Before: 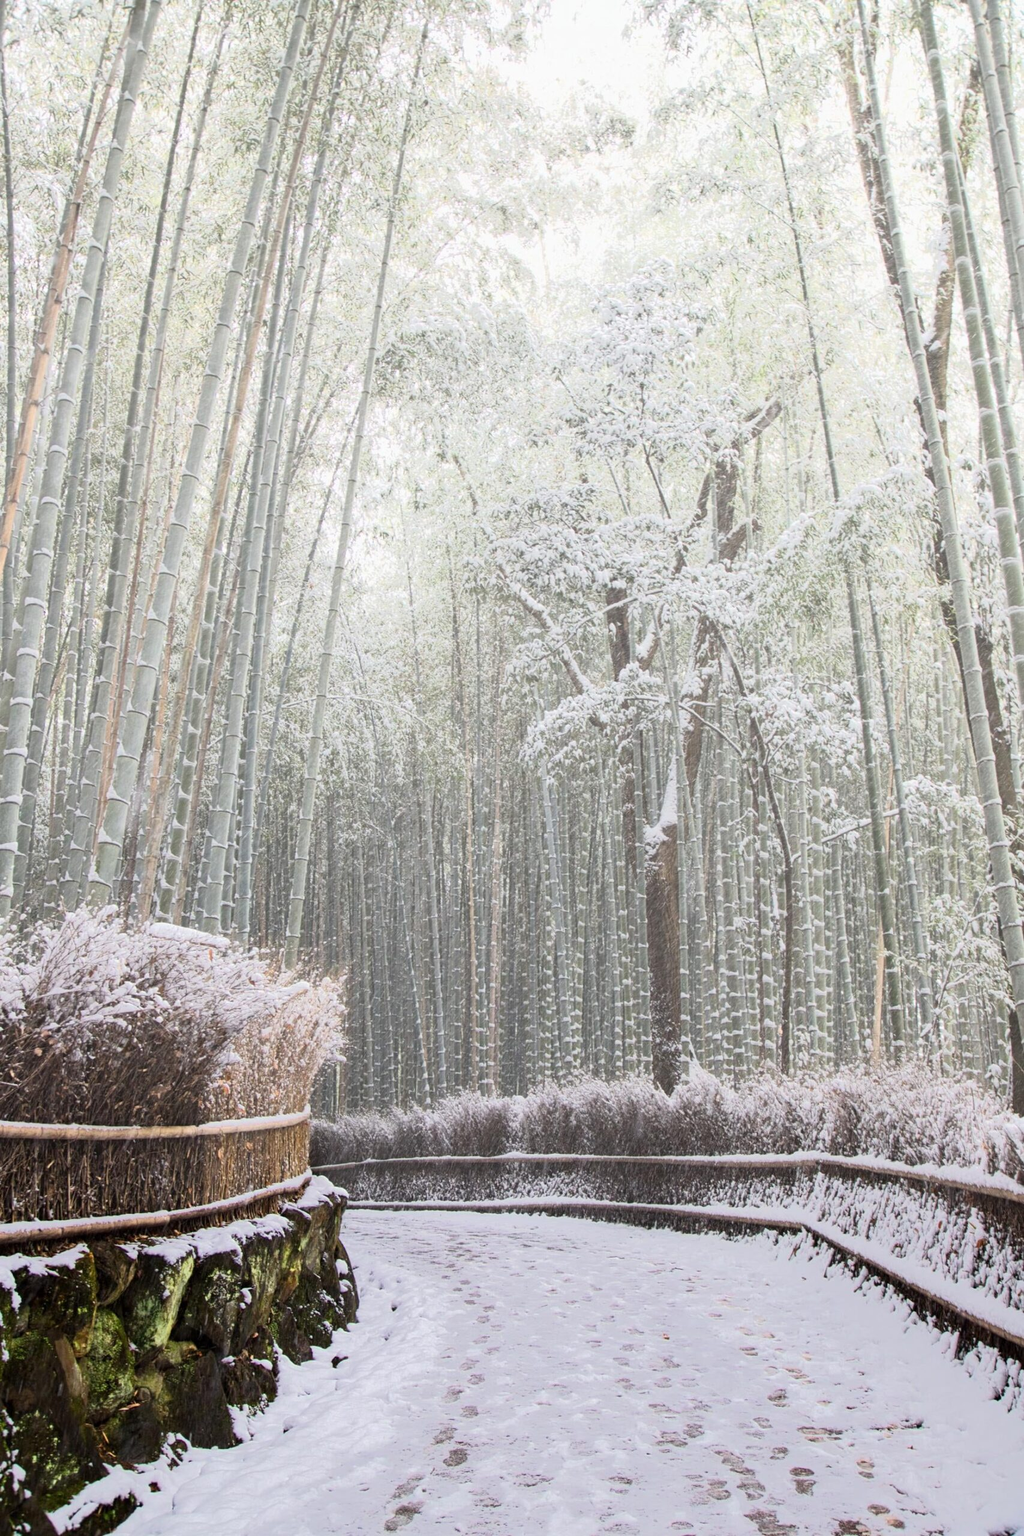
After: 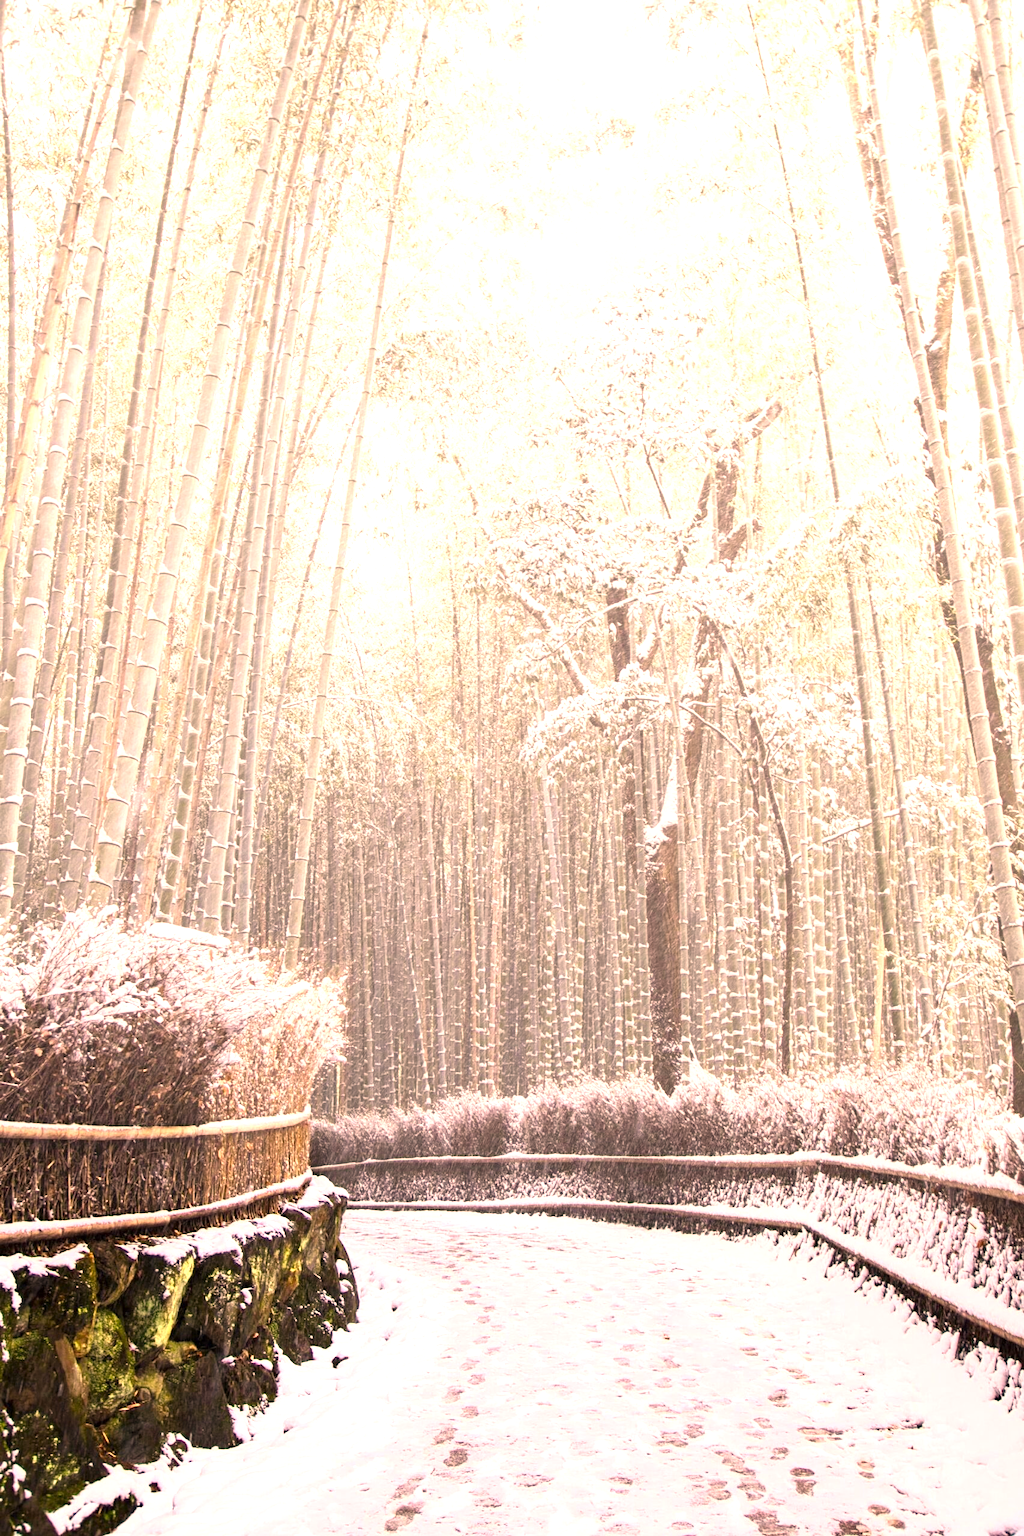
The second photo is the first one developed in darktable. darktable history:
color correction: highlights a* 17.88, highlights b* 18.79
exposure: exposure 0.921 EV, compensate highlight preservation false
